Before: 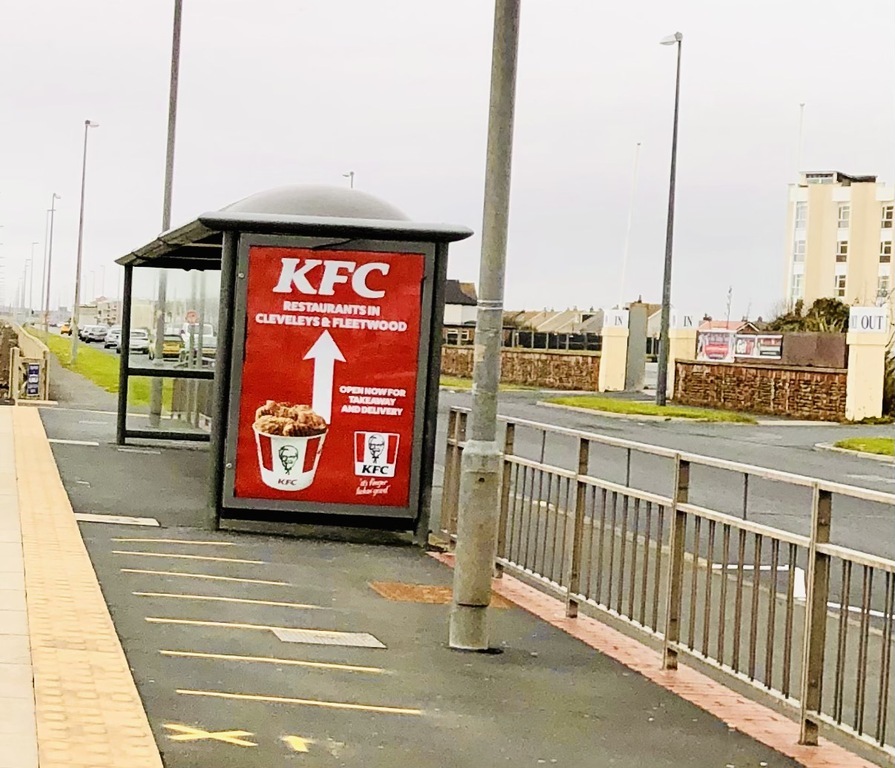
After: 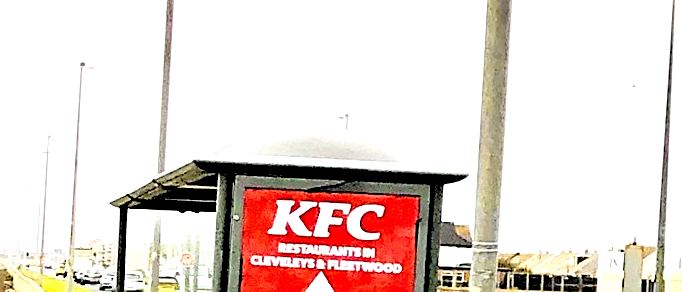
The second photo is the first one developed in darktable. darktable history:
sharpen: on, module defaults
contrast equalizer: octaves 7, y [[0.528, 0.548, 0.563, 0.562, 0.546, 0.526], [0.55 ×6], [0 ×6], [0 ×6], [0 ×6]]
rgb levels: preserve colors sum RGB, levels [[0.038, 0.433, 0.934], [0, 0.5, 1], [0, 0.5, 1]]
exposure: black level correction 0, exposure 1.1 EV, compensate exposure bias true, compensate highlight preservation false
crop: left 0.579%, top 7.627%, right 23.167%, bottom 54.275%
